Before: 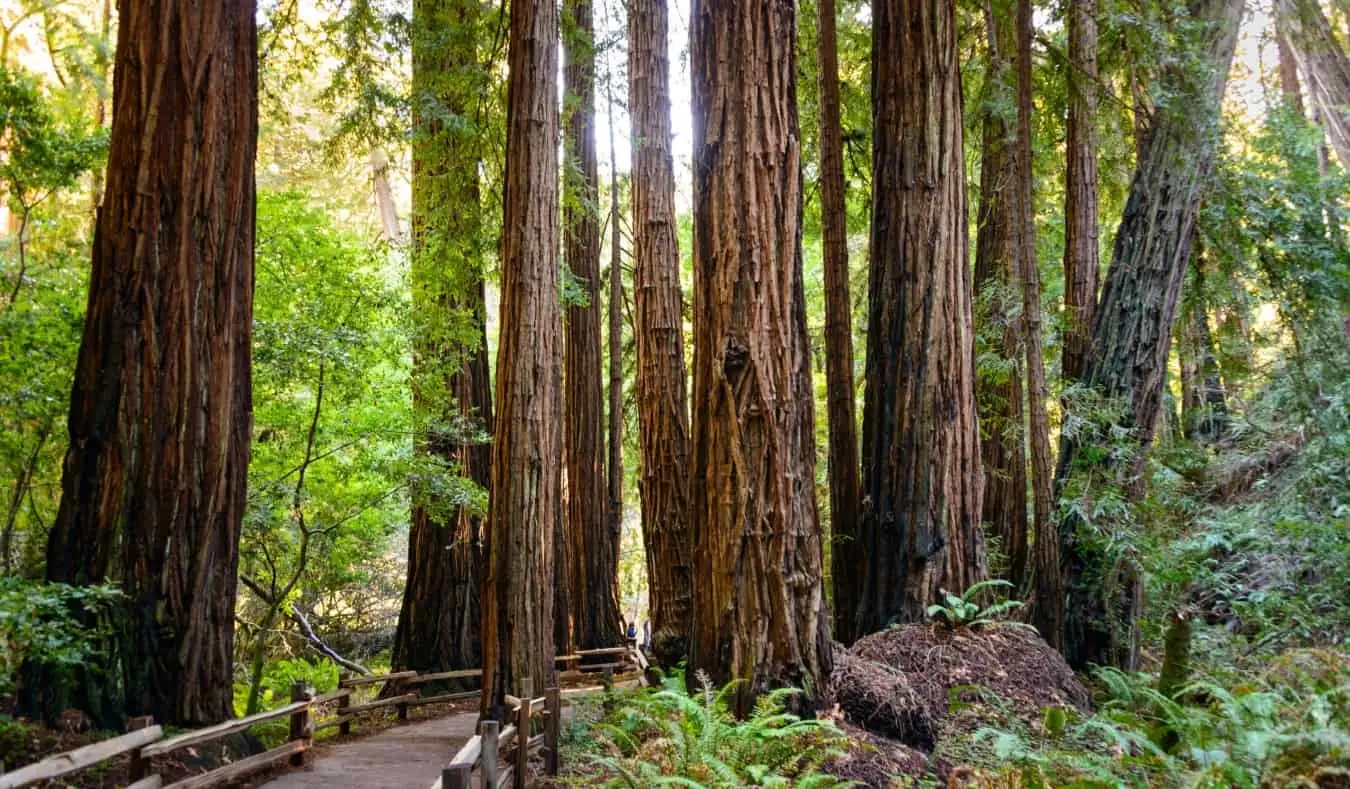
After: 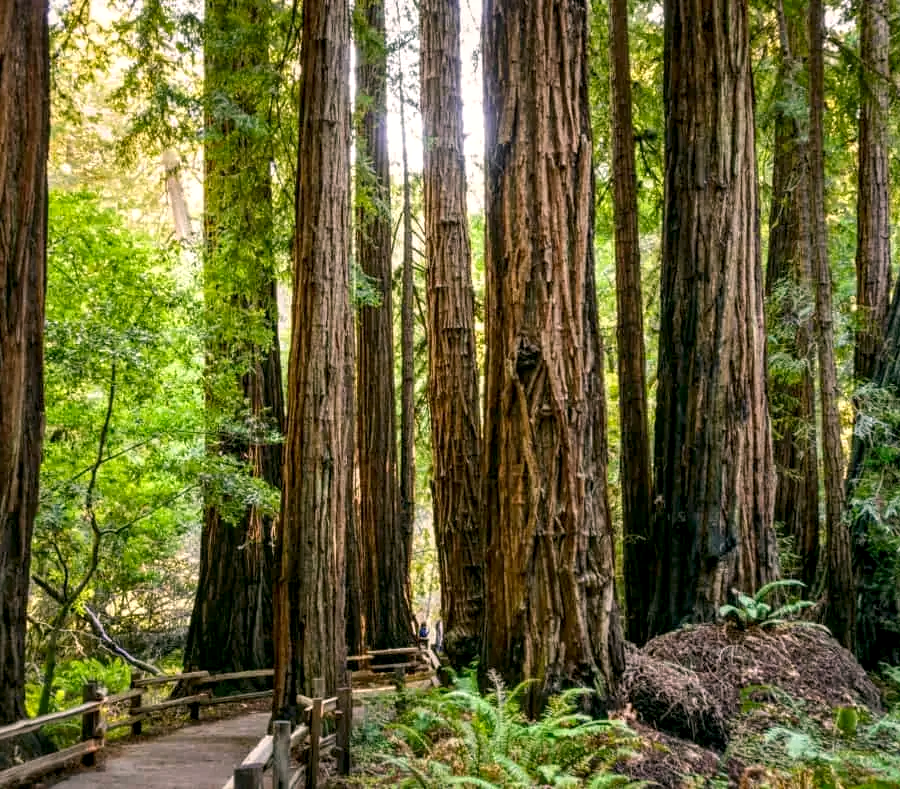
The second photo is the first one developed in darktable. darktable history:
crop: left 15.417%, right 17.859%
color correction: highlights a* 4.04, highlights b* 4.96, shadows a* -7.13, shadows b* 4.73
local contrast: detail 130%
